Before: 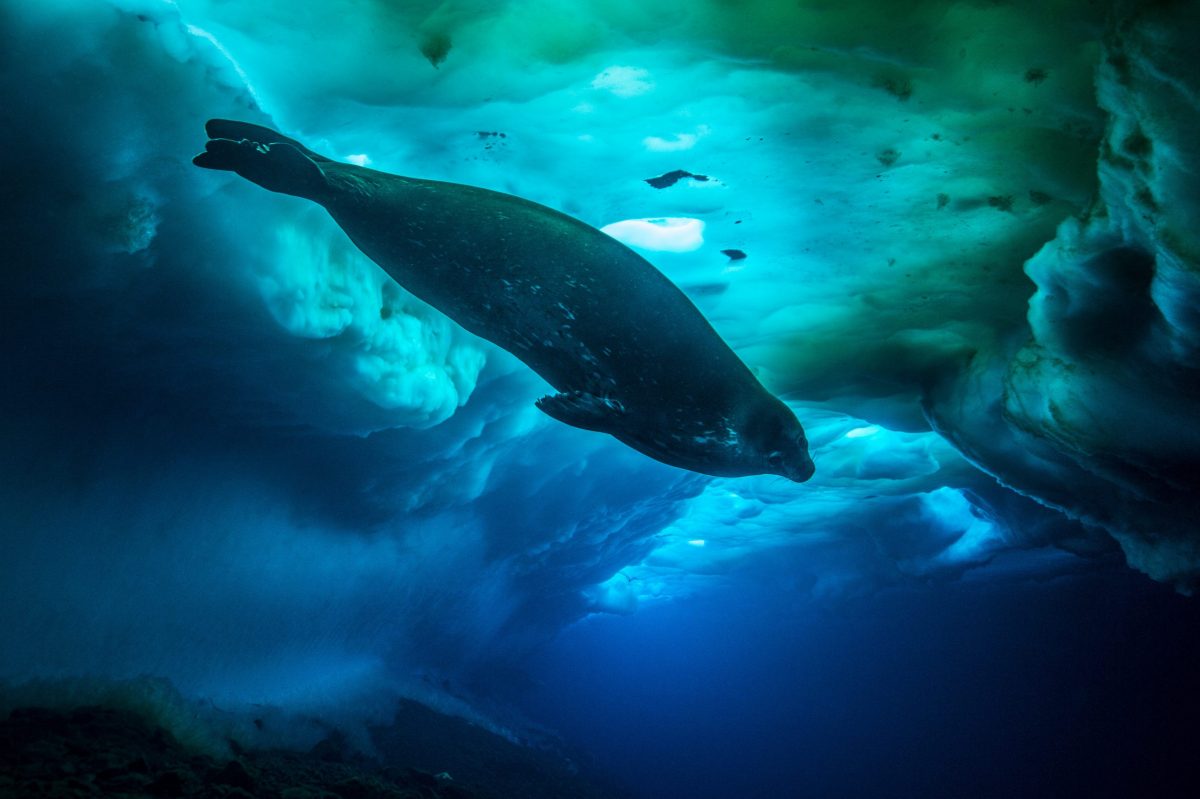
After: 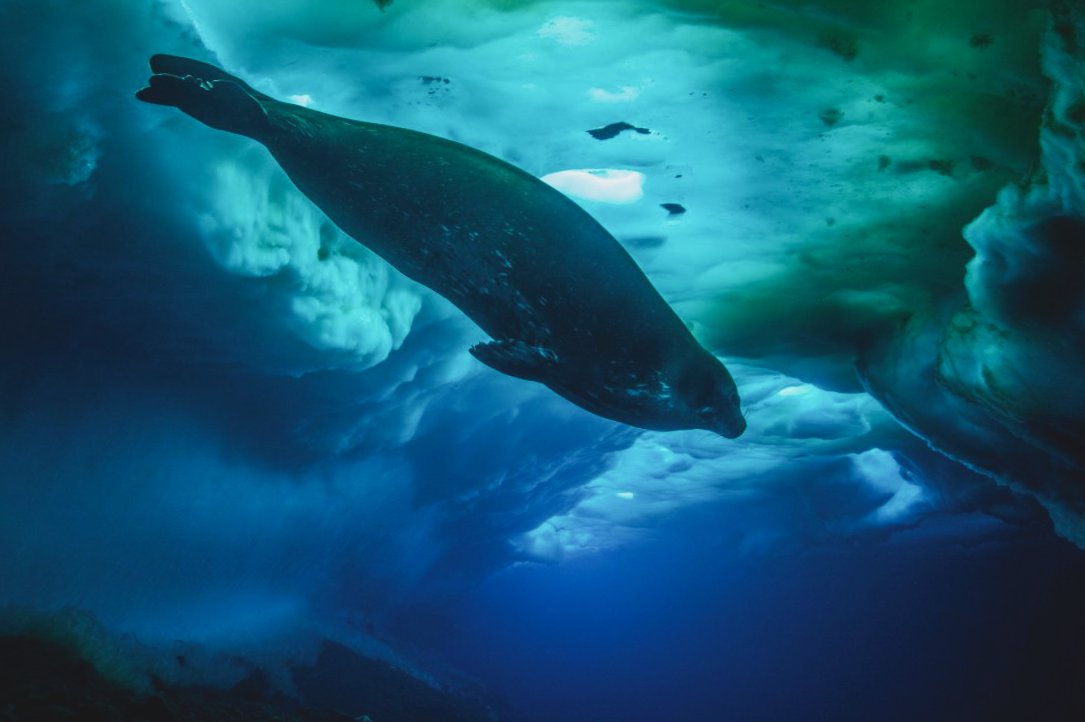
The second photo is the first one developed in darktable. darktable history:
filmic rgb: black relative exposure -16 EV, white relative exposure 4.97 EV, hardness 6.18
crop and rotate: angle -2.11°, left 3.151%, top 4.018%, right 1.445%, bottom 0.647%
tone curve: curves: ch0 [(0, 0.081) (0.483, 0.453) (0.881, 0.992)], color space Lab, independent channels, preserve colors none
